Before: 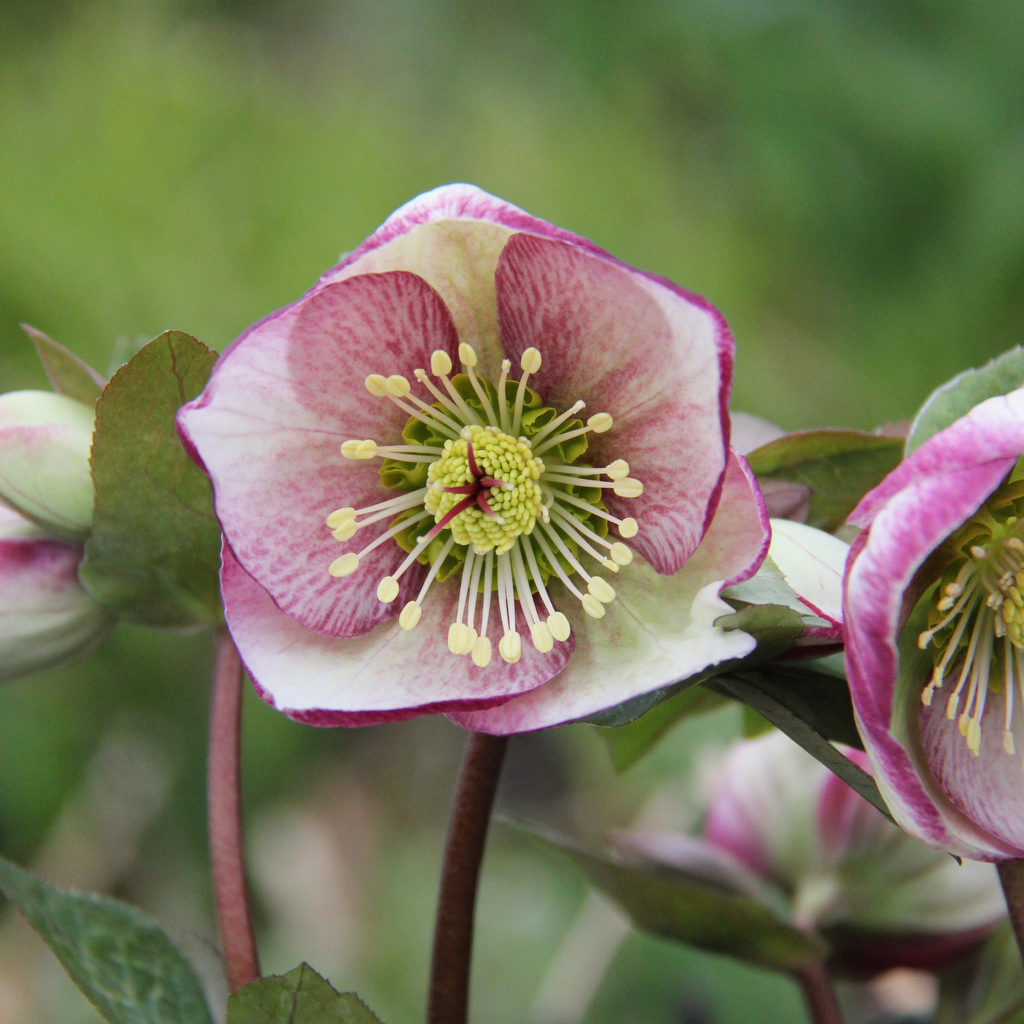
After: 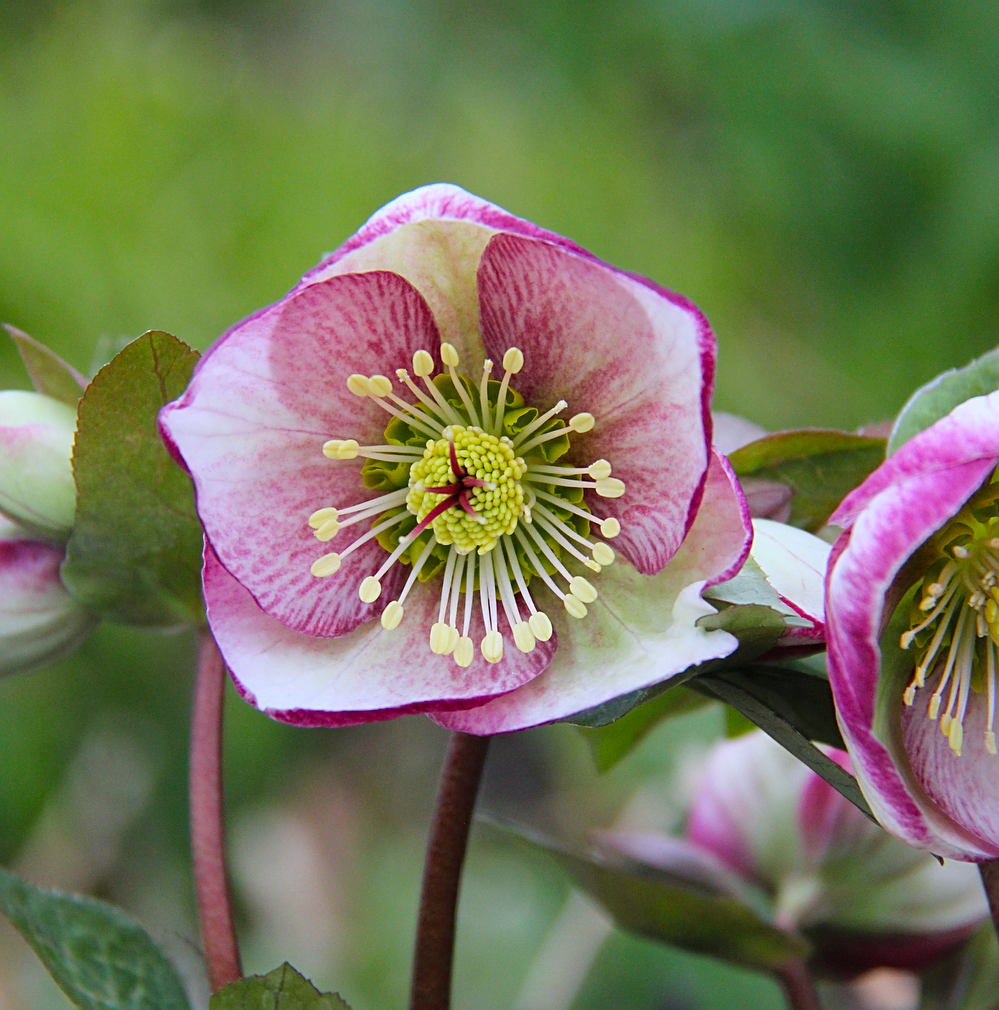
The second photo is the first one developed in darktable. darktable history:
color calibration: illuminant as shot in camera, x 0.358, y 0.373, temperature 4628.91 K
crop and rotate: left 1.774%, right 0.633%, bottom 1.28%
color balance rgb: perceptual saturation grading › global saturation 20%, global vibrance 20%
sharpen: on, module defaults
